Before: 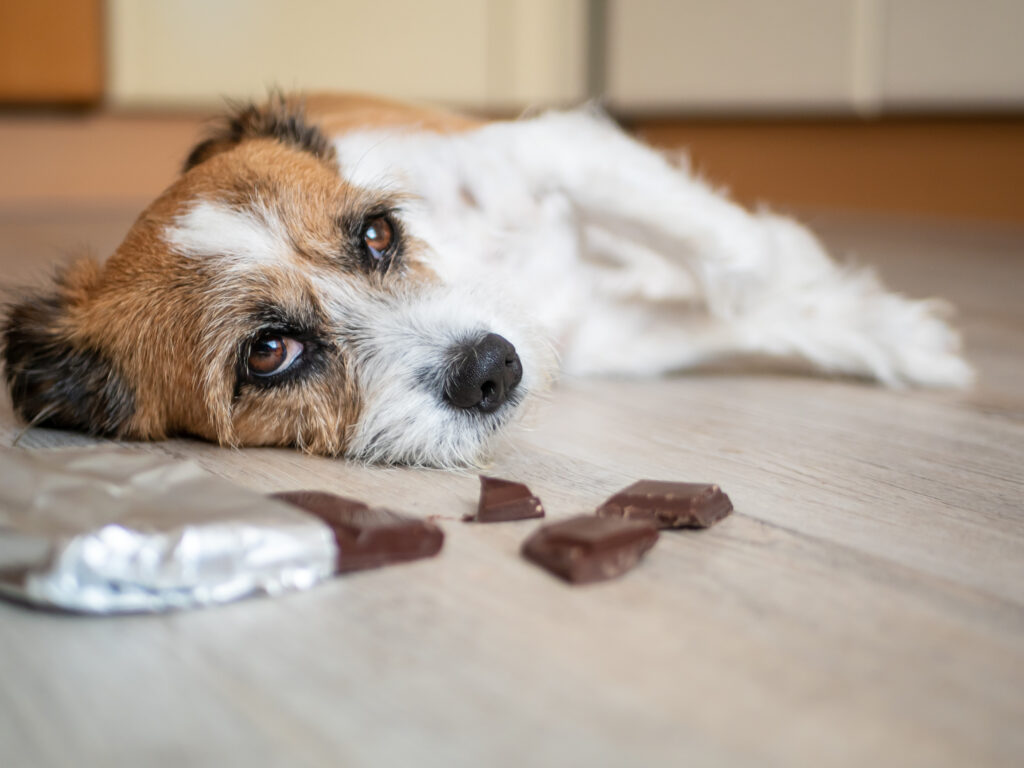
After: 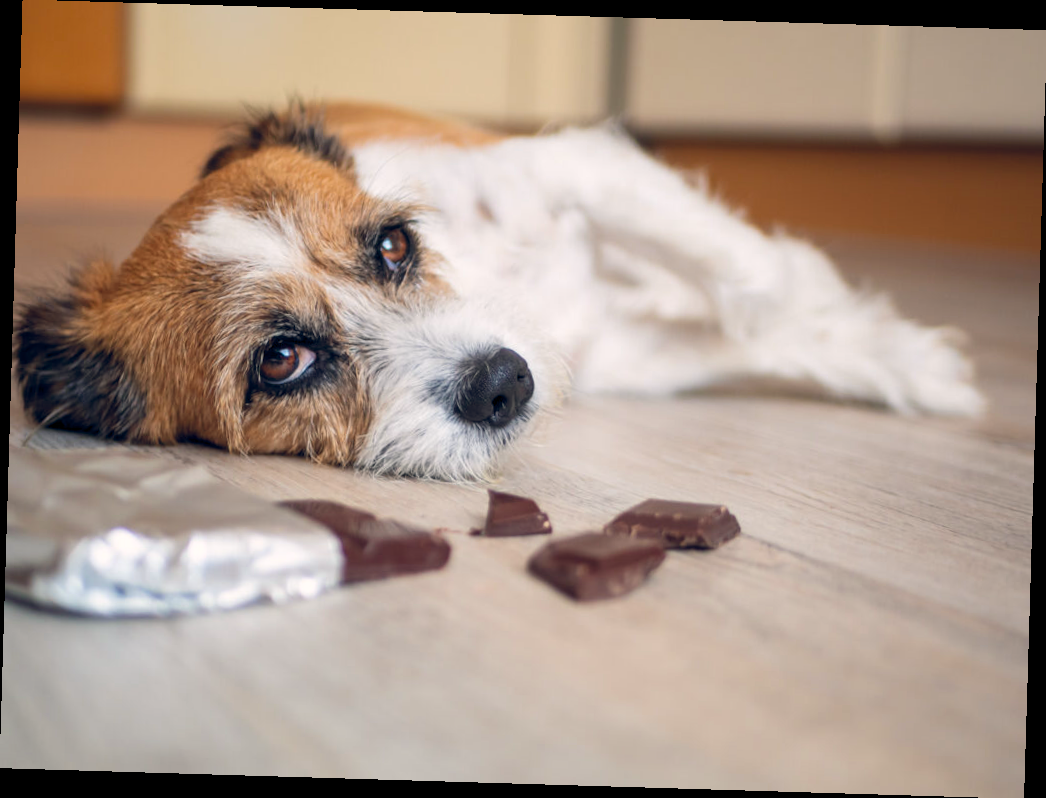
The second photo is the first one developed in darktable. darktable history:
rotate and perspective: rotation 1.72°, automatic cropping off
color balance rgb: shadows lift › hue 87.51°, highlights gain › chroma 1.35%, highlights gain › hue 55.1°, global offset › chroma 0.13%, global offset › hue 253.66°, perceptual saturation grading › global saturation 16.38%
